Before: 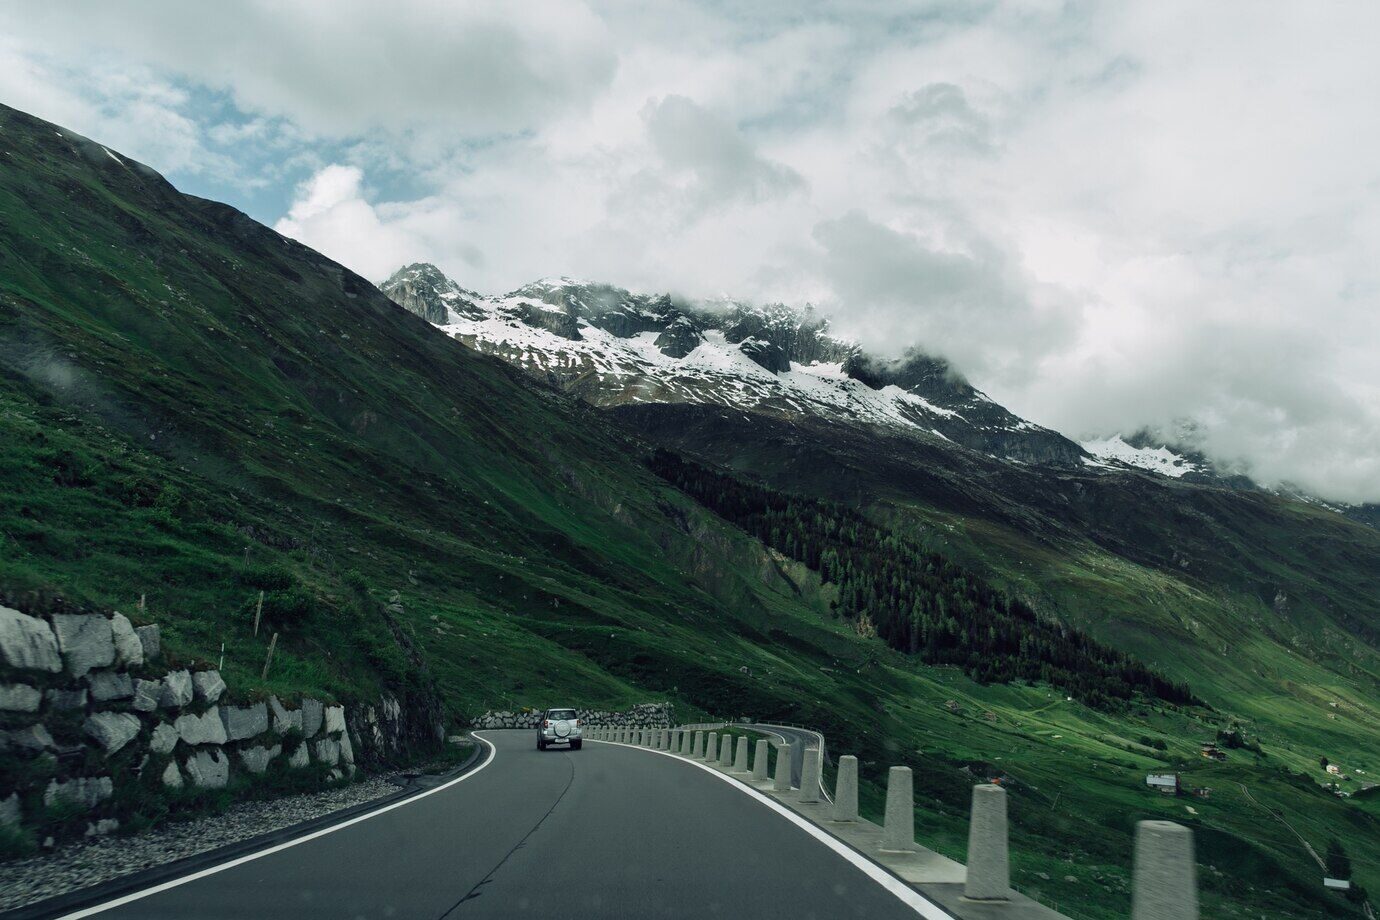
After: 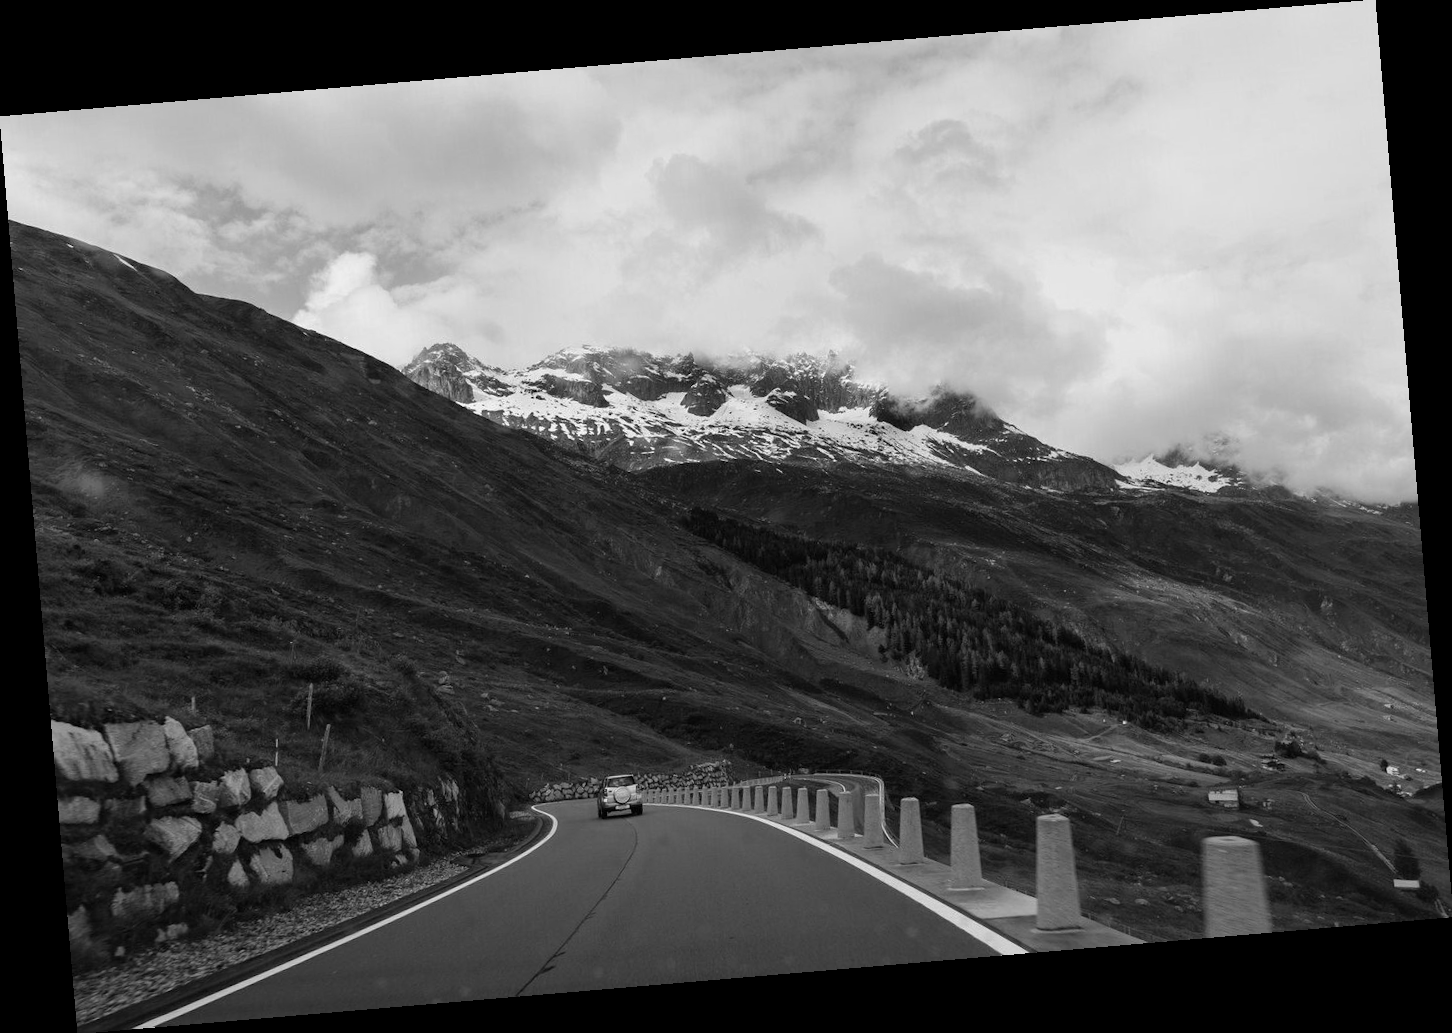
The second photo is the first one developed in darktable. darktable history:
color correction: highlights a* -2.73, highlights b* -2.09, shadows a* 2.41, shadows b* 2.73
monochrome: a -6.99, b 35.61, size 1.4
rotate and perspective: rotation -4.86°, automatic cropping off
